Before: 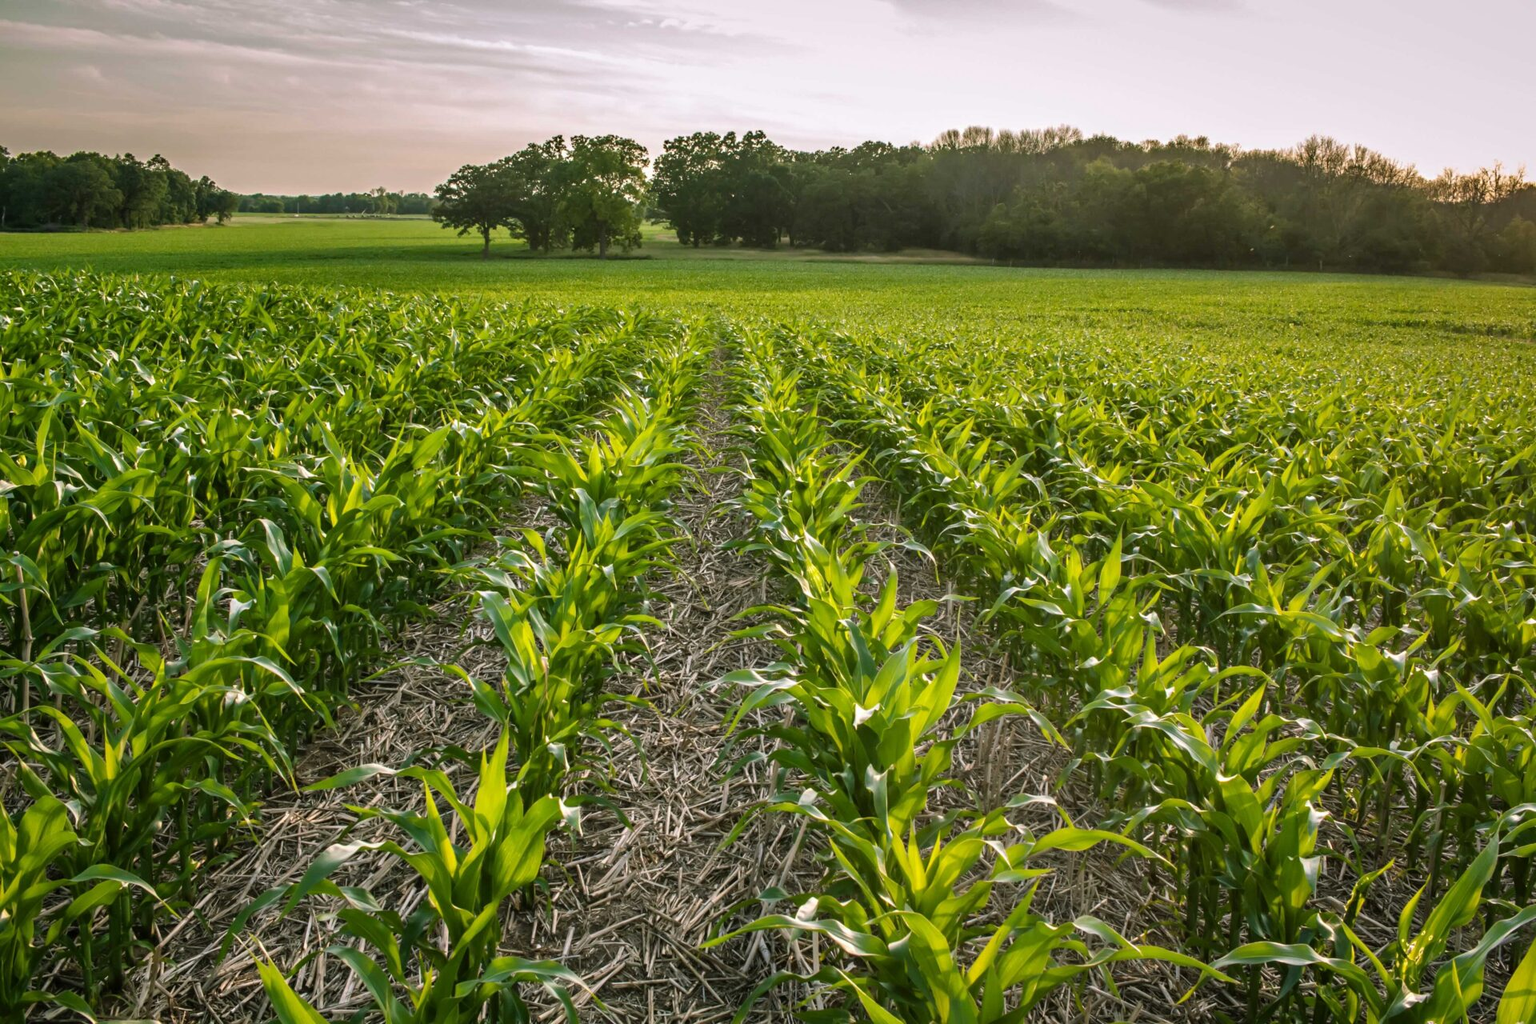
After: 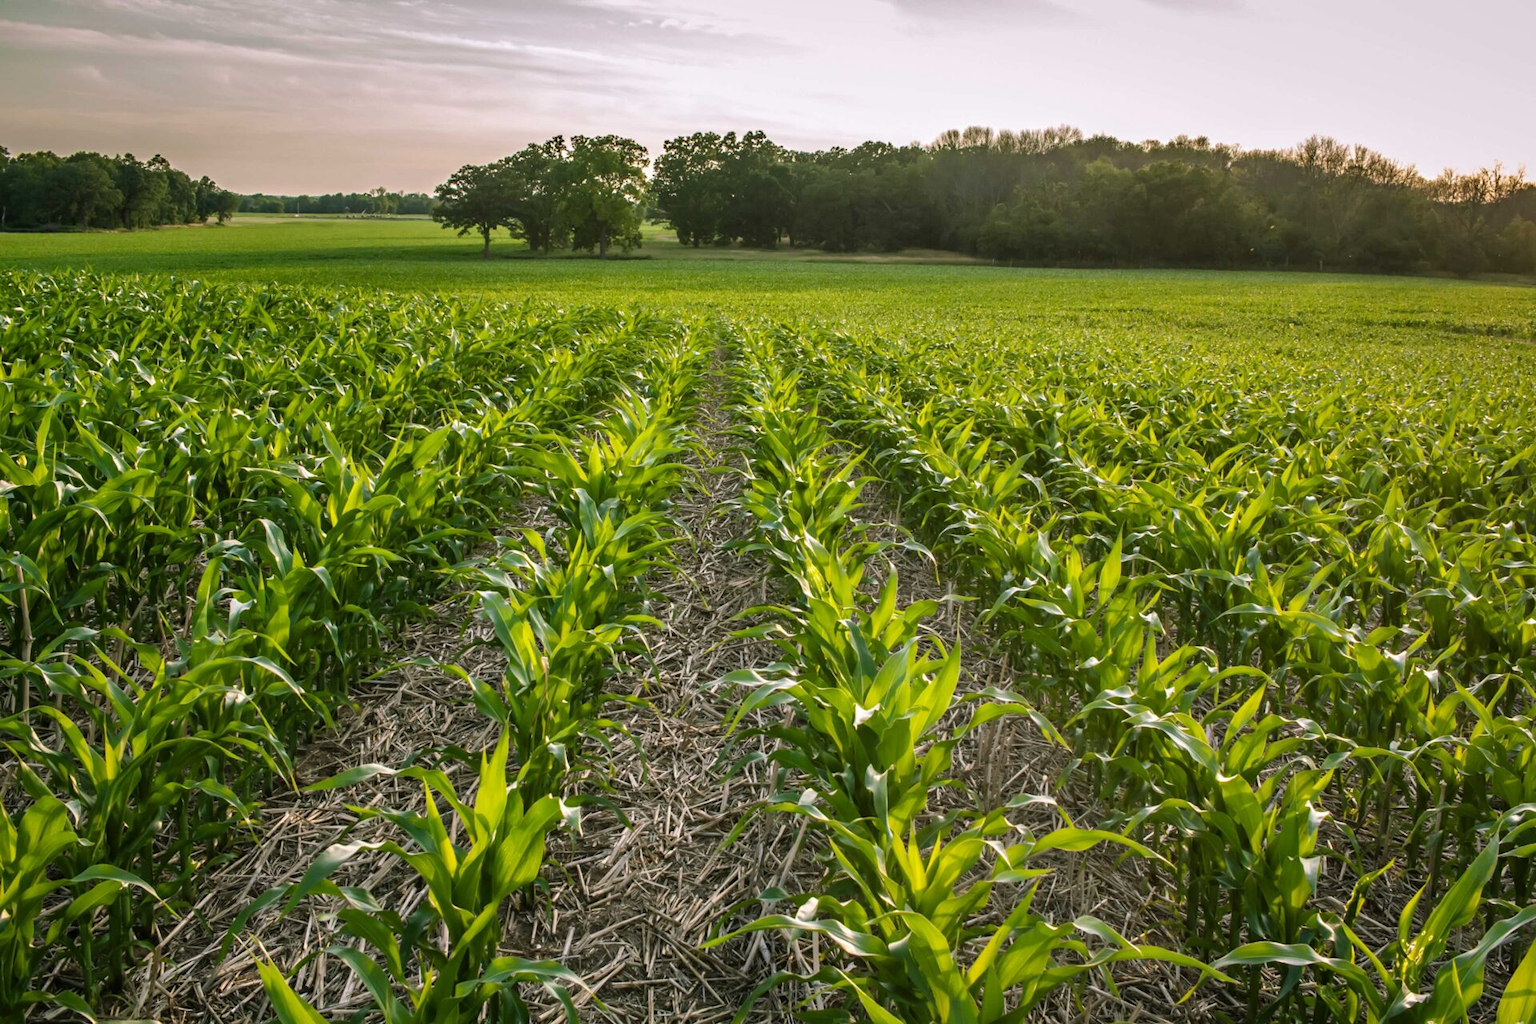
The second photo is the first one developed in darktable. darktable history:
tone curve: curves: ch0 [(0, 0) (0.003, 0.003) (0.011, 0.011) (0.025, 0.025) (0.044, 0.044) (0.069, 0.069) (0.1, 0.099) (0.136, 0.135) (0.177, 0.176) (0.224, 0.223) (0.277, 0.275) (0.335, 0.333) (0.399, 0.396) (0.468, 0.465) (0.543, 0.541) (0.623, 0.622) (0.709, 0.708) (0.801, 0.8) (0.898, 0.897) (1, 1)], color space Lab, independent channels, preserve colors none
